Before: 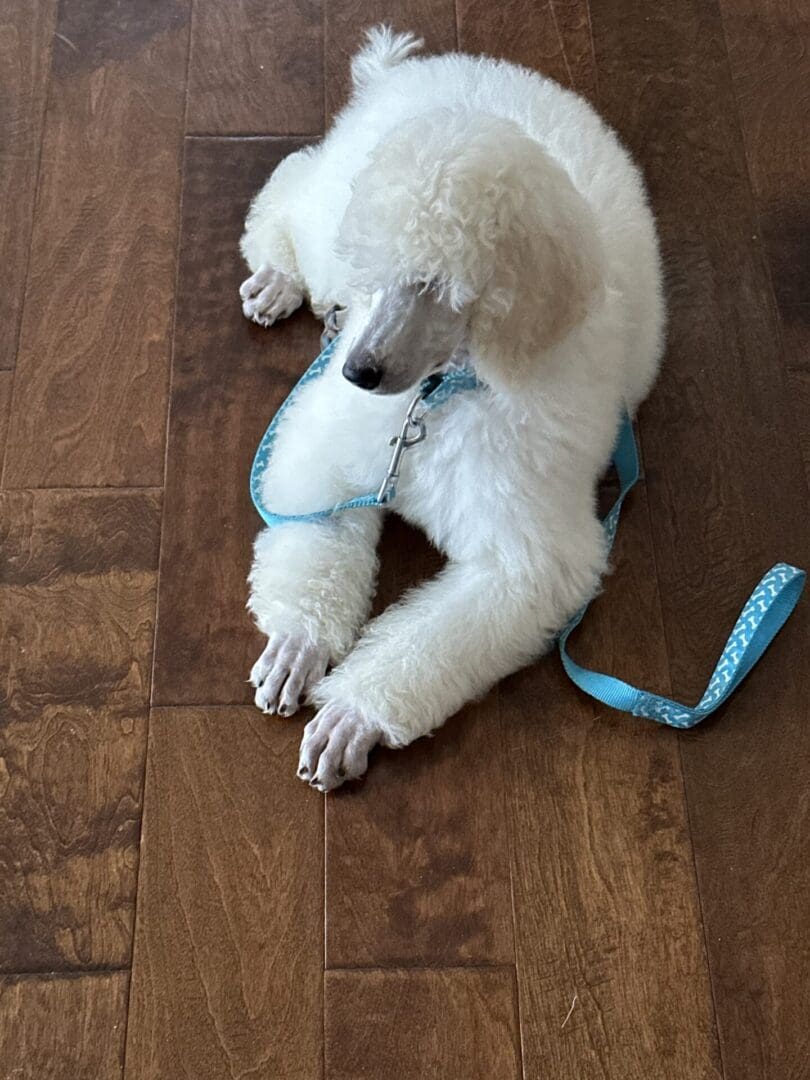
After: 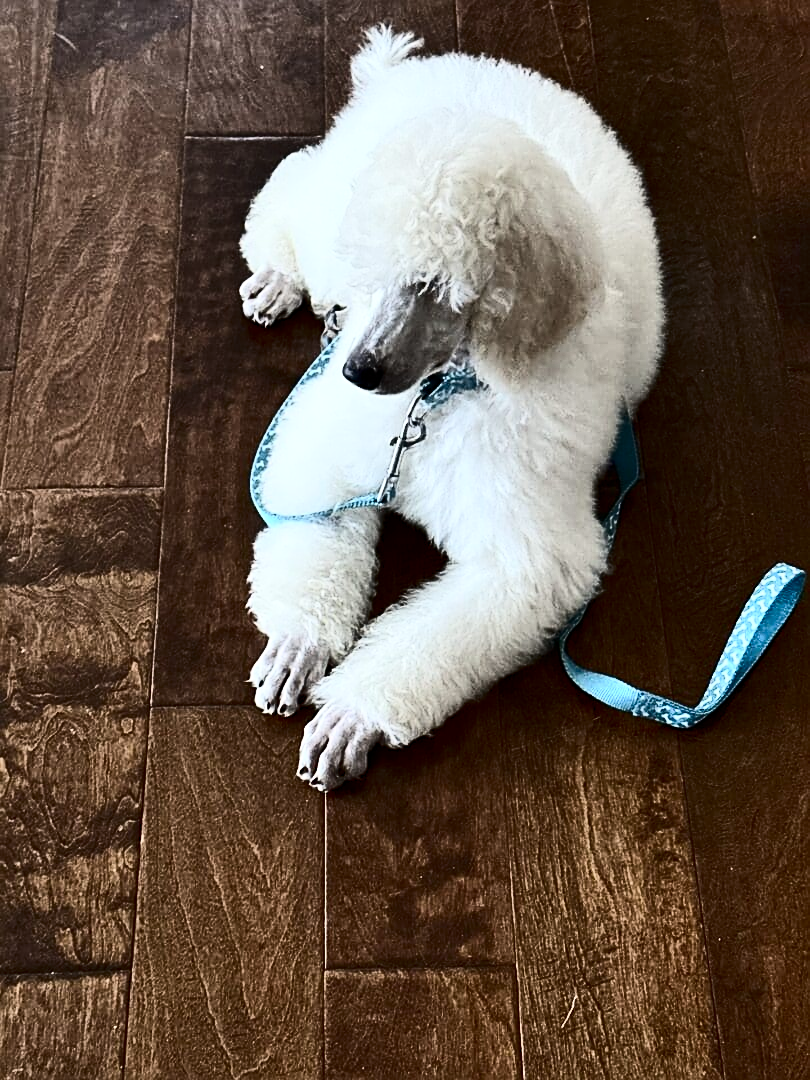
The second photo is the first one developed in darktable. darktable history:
shadows and highlights: low approximation 0.01, soften with gaussian
contrast brightness saturation: contrast 0.49, saturation -0.085
levels: mode automatic, levels [0, 0.394, 0.787]
sharpen: on, module defaults
